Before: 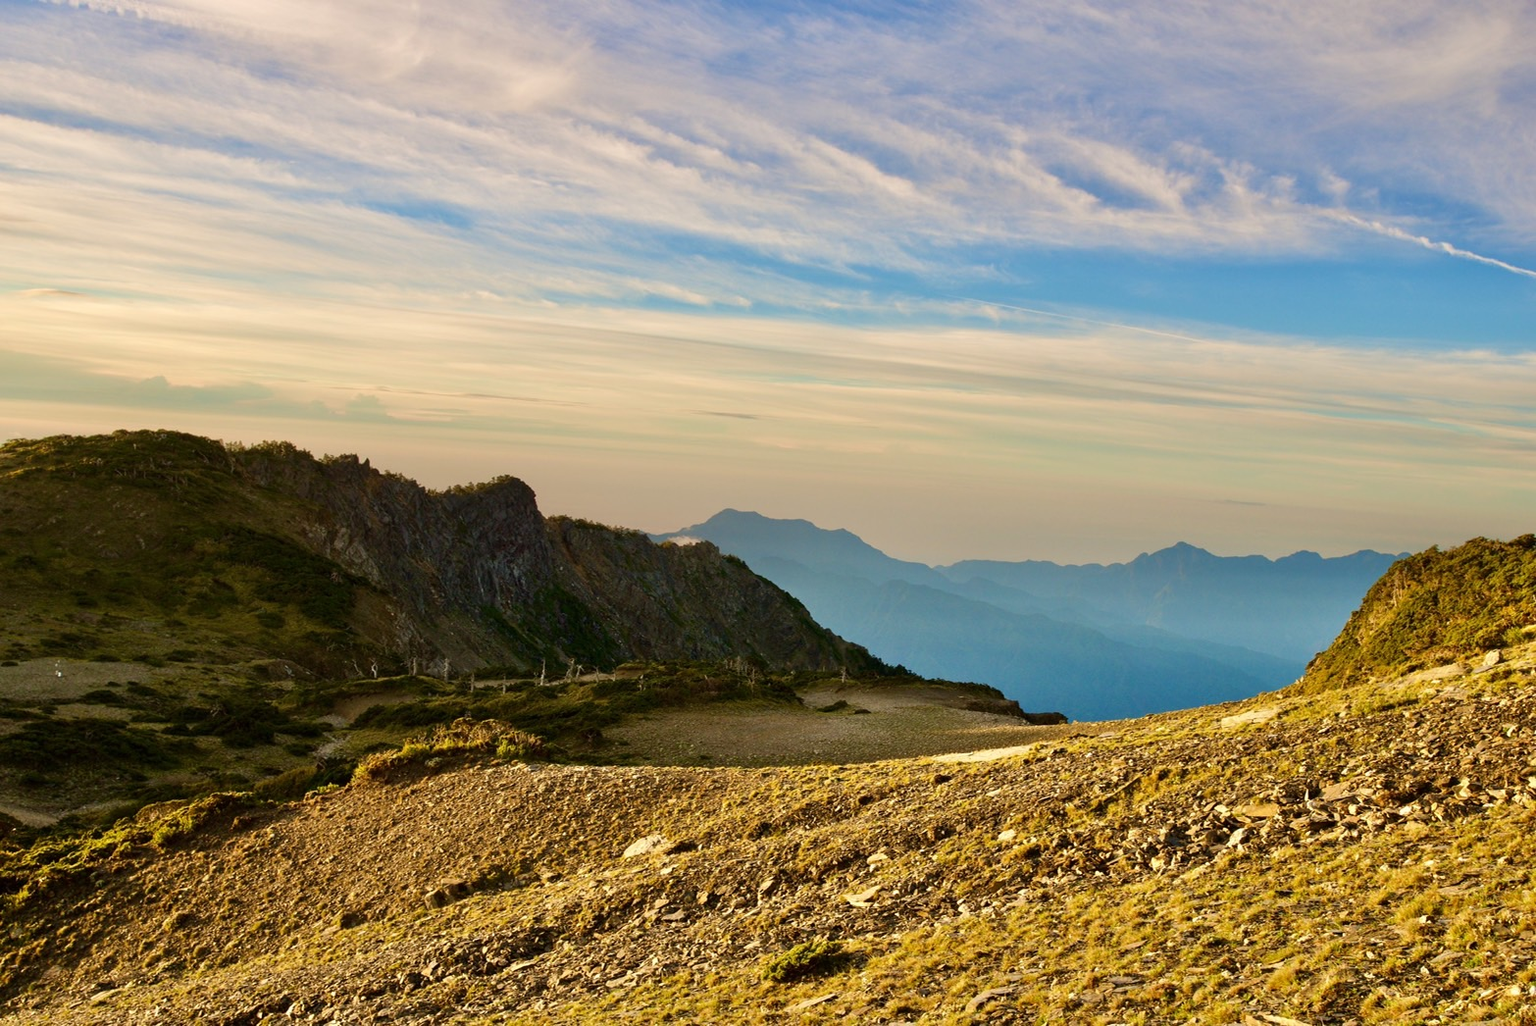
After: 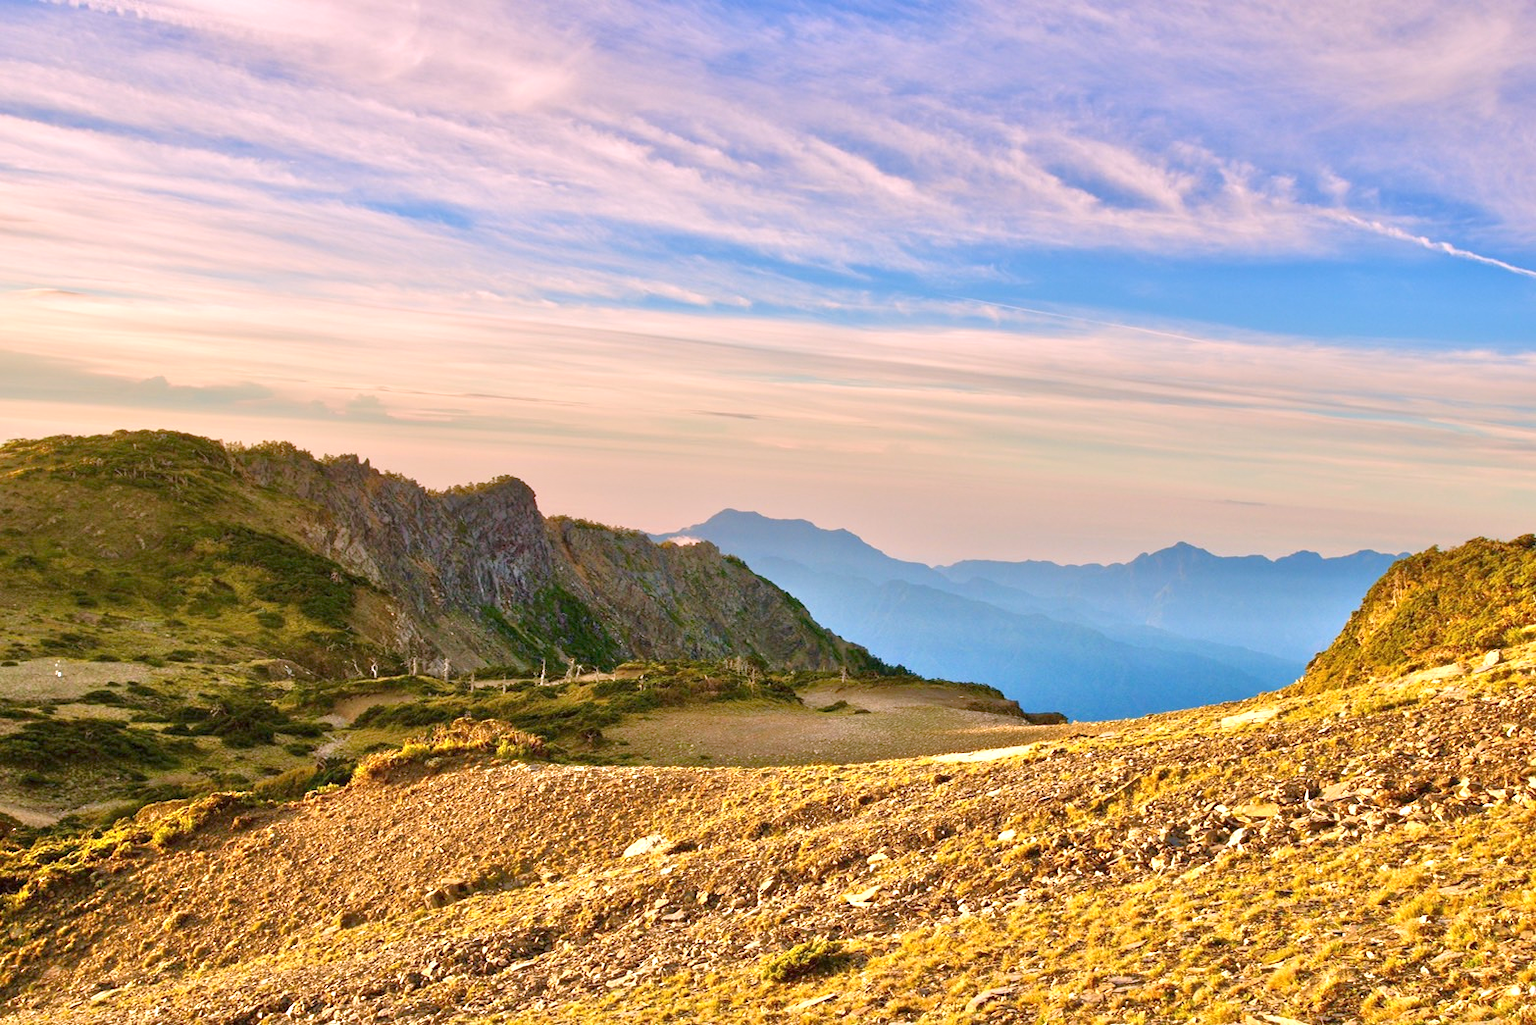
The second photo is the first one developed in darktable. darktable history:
white balance: red 1.066, blue 1.119
tone equalizer: -8 EV 2 EV, -7 EV 2 EV, -6 EV 2 EV, -5 EV 2 EV, -4 EV 2 EV, -3 EV 1.5 EV, -2 EV 1 EV, -1 EV 0.5 EV
exposure: exposure 0.2 EV, compensate highlight preservation false
